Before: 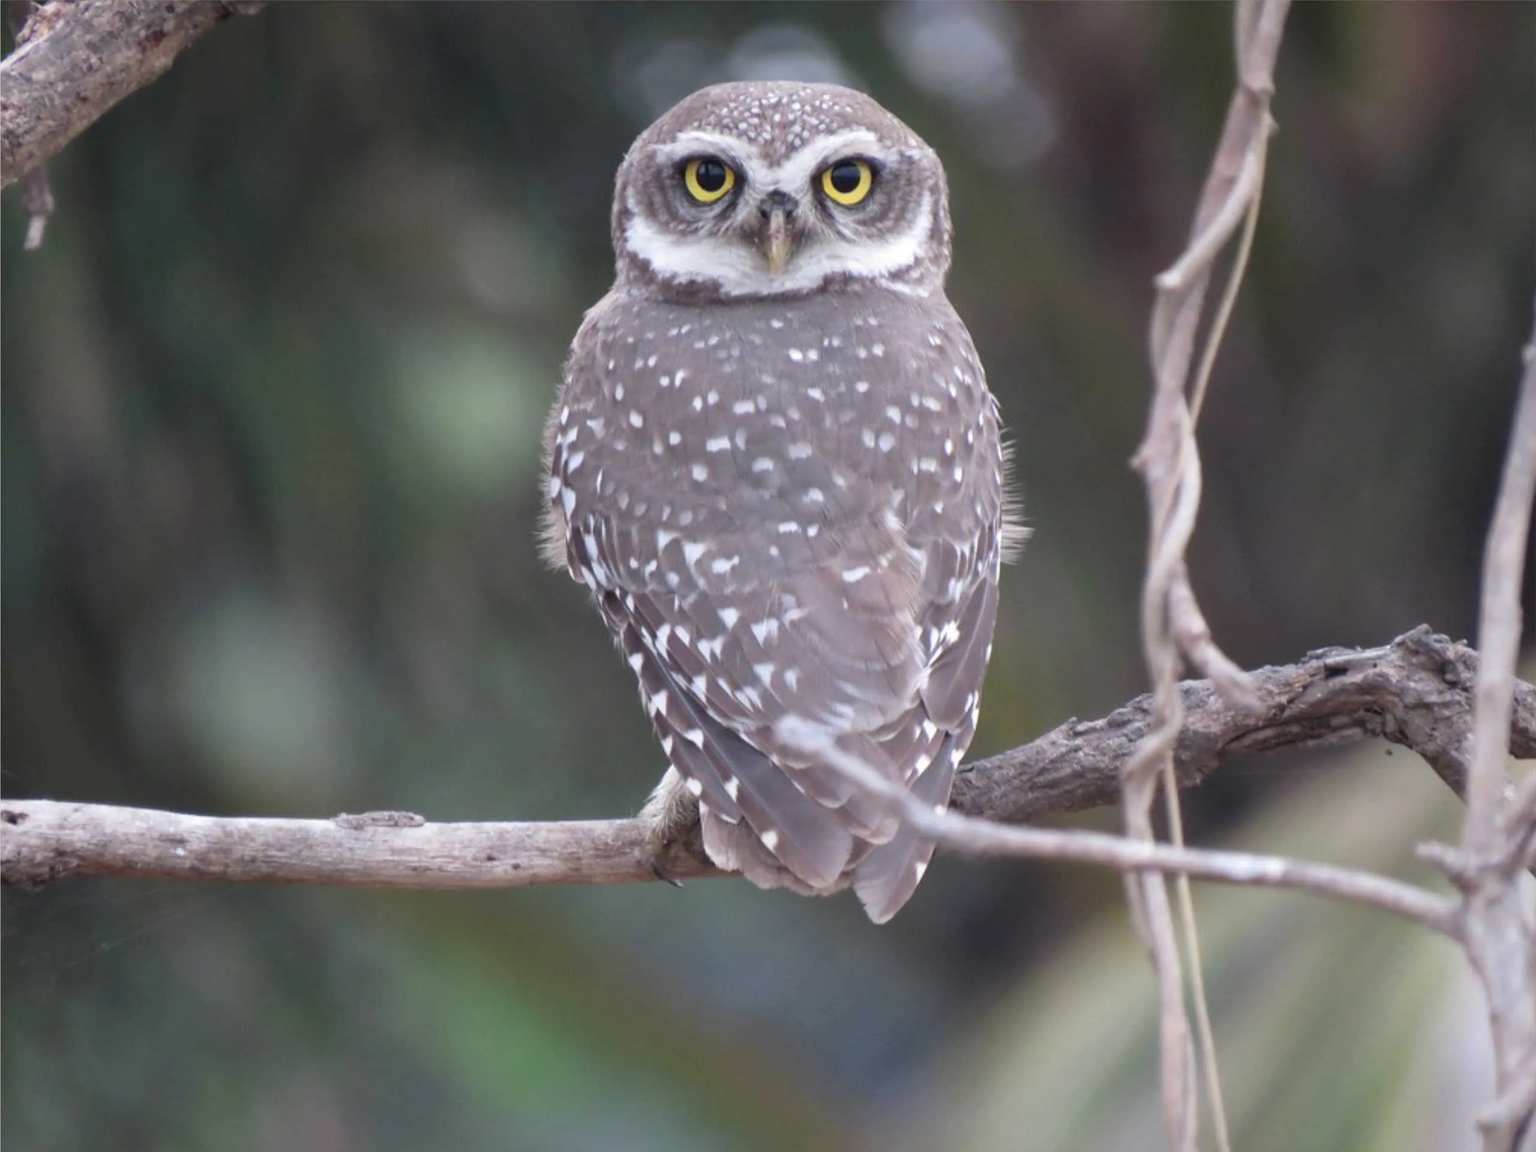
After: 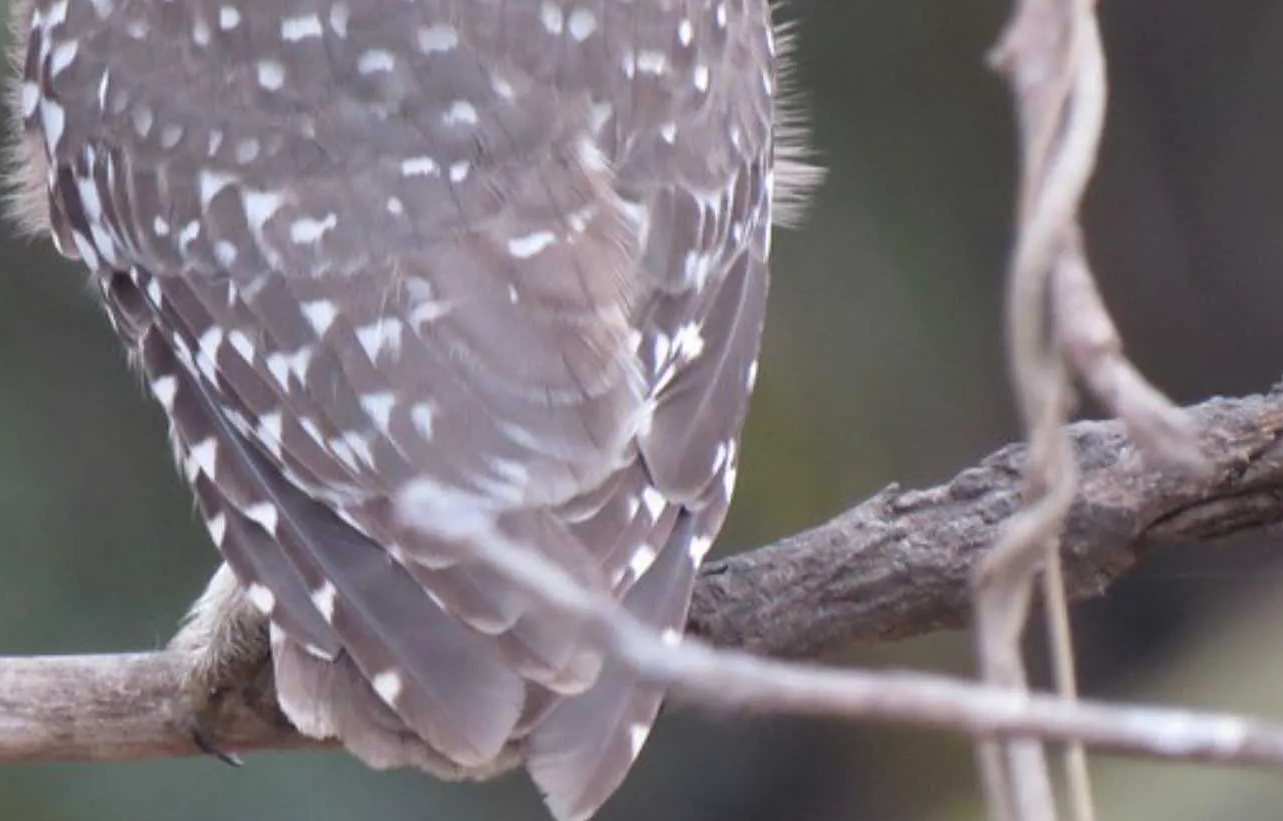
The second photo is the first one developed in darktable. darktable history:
crop: left 35.006%, top 37.123%, right 14.83%, bottom 20.076%
